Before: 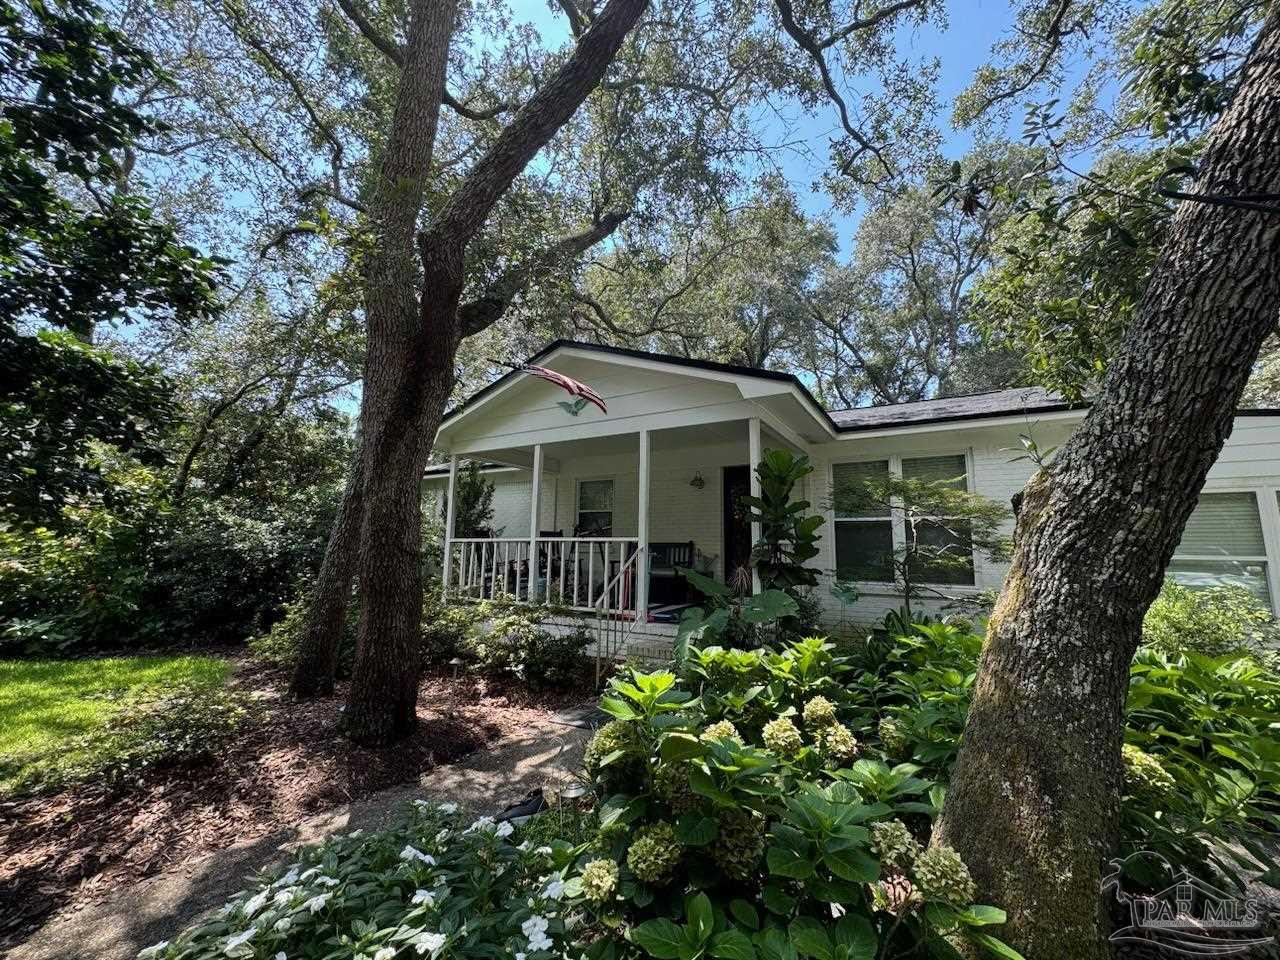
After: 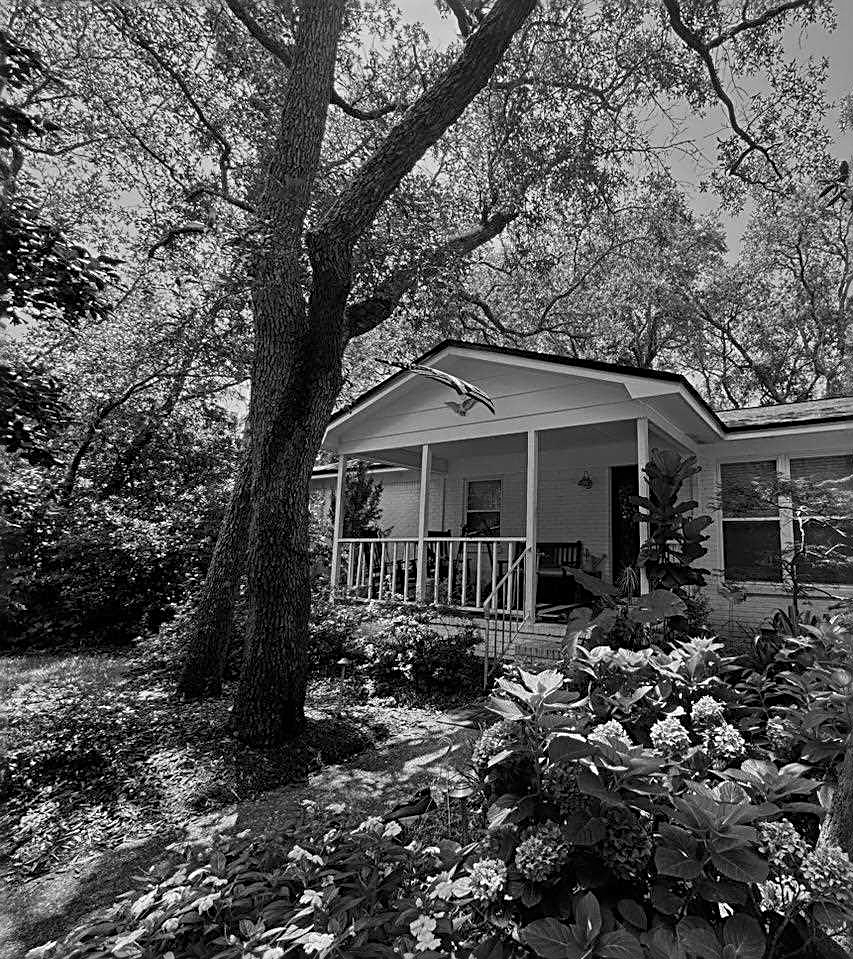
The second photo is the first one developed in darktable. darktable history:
monochrome: a 26.22, b 42.67, size 0.8
sharpen: radius 2.531, amount 0.628
crop and rotate: left 8.786%, right 24.548%
color correction: saturation 0.5
